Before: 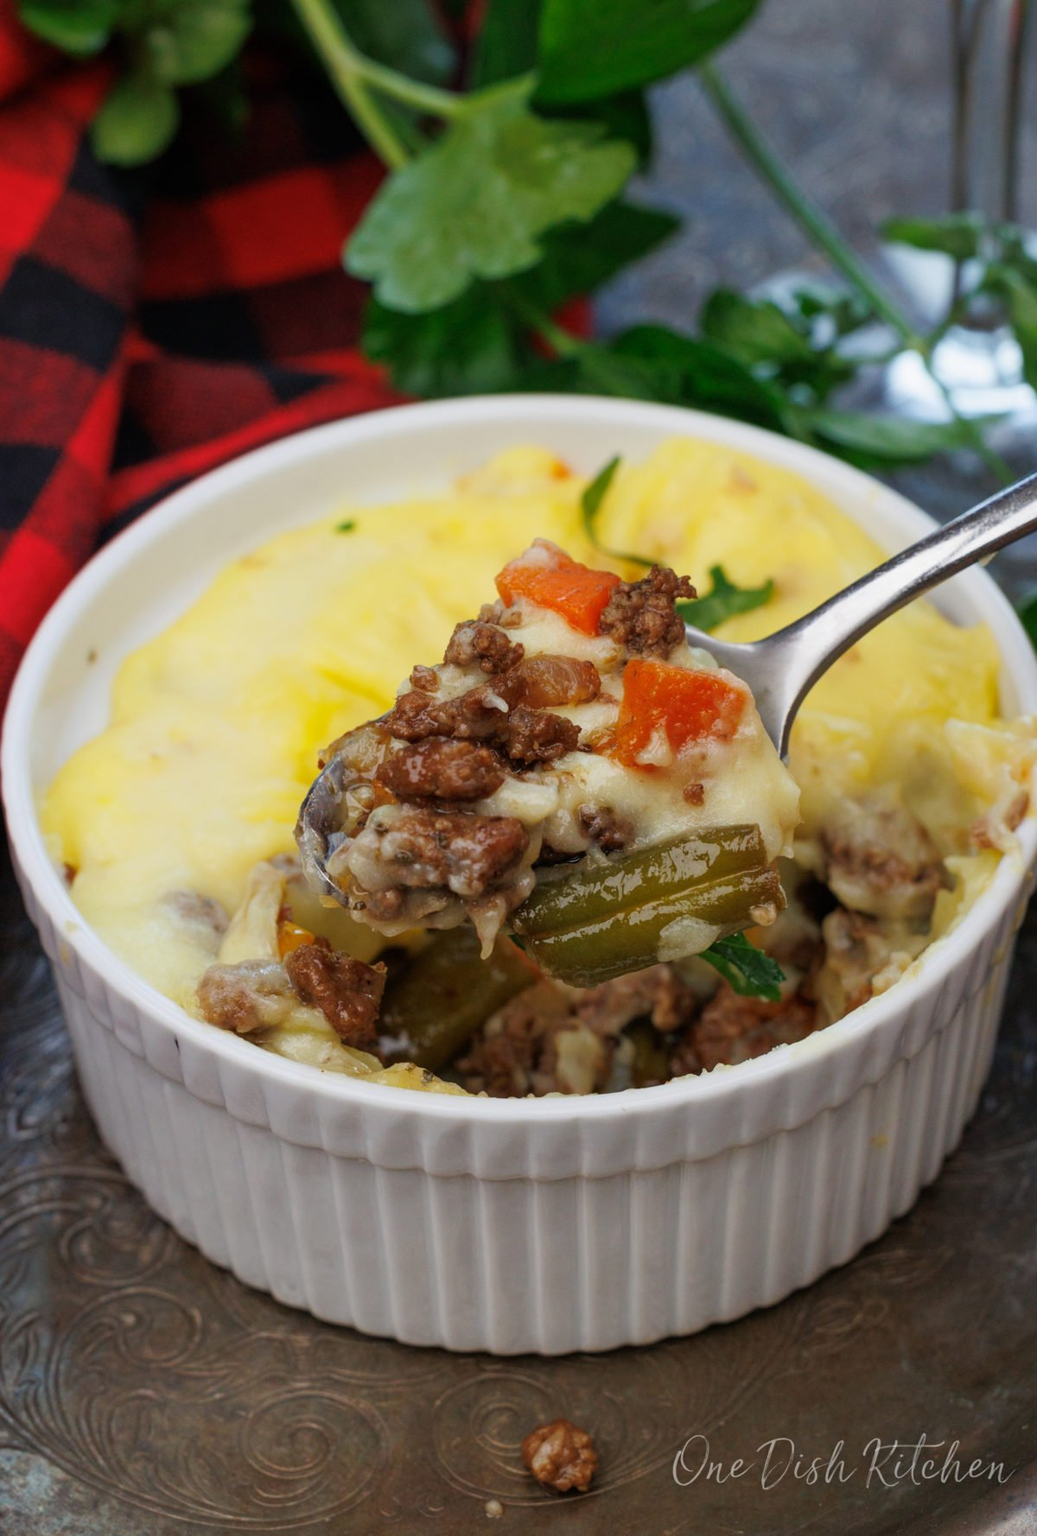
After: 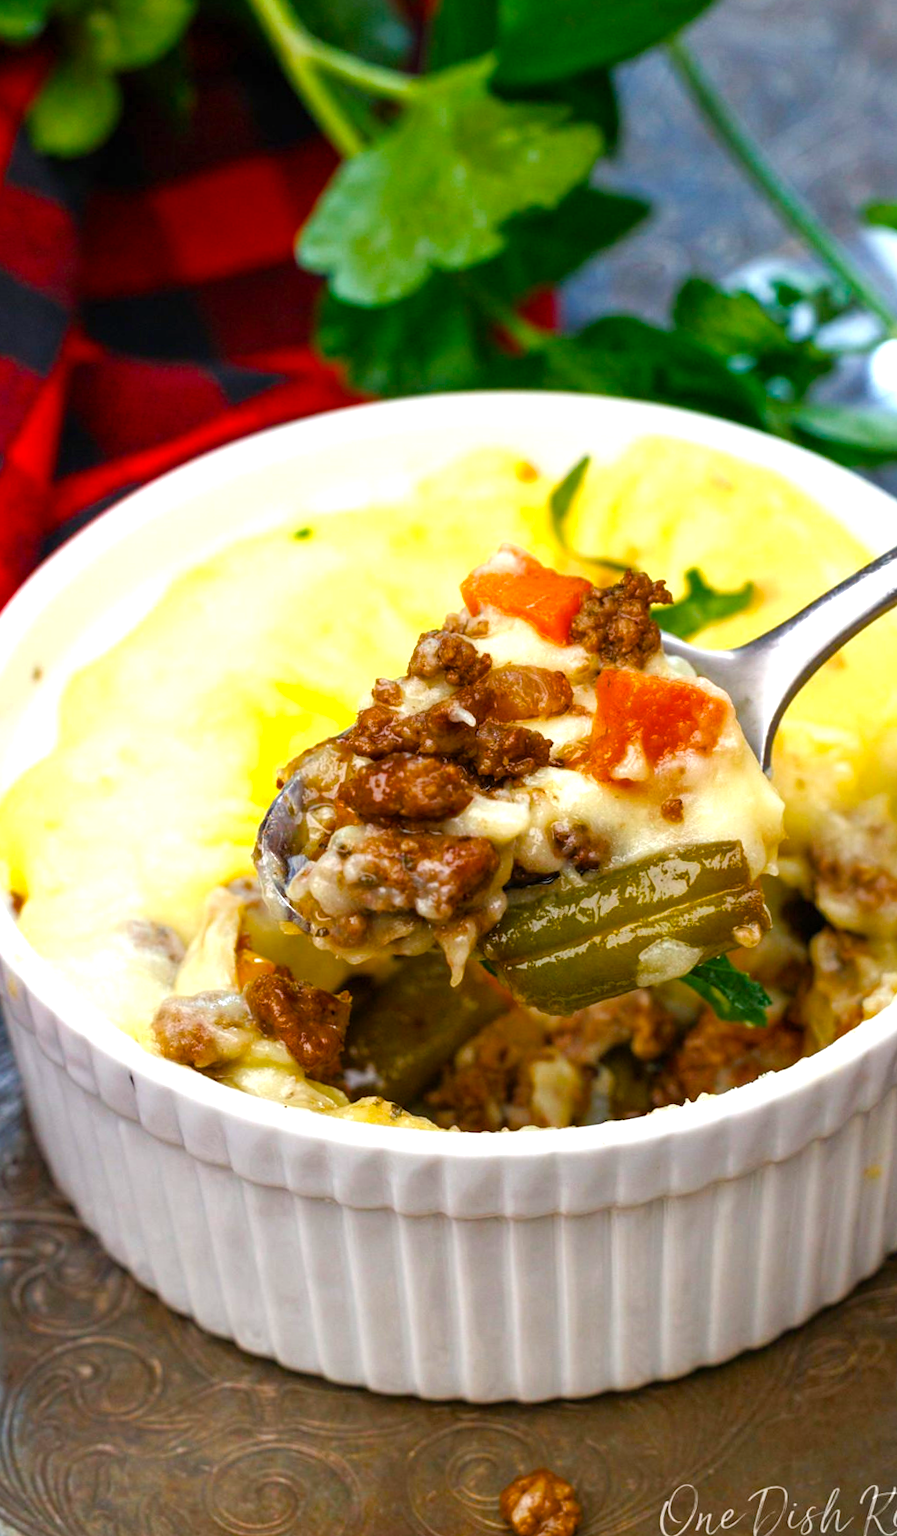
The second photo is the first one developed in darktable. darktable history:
color balance rgb: shadows lift › chroma 0.863%, shadows lift › hue 112.49°, perceptual saturation grading › global saturation 46.01%, perceptual saturation grading › highlights -50.417%, perceptual saturation grading › shadows 31.168%, perceptual brilliance grading › global brilliance 29.406%
crop and rotate: angle 0.784°, left 4.466%, top 0.497%, right 11.583%, bottom 2.56%
